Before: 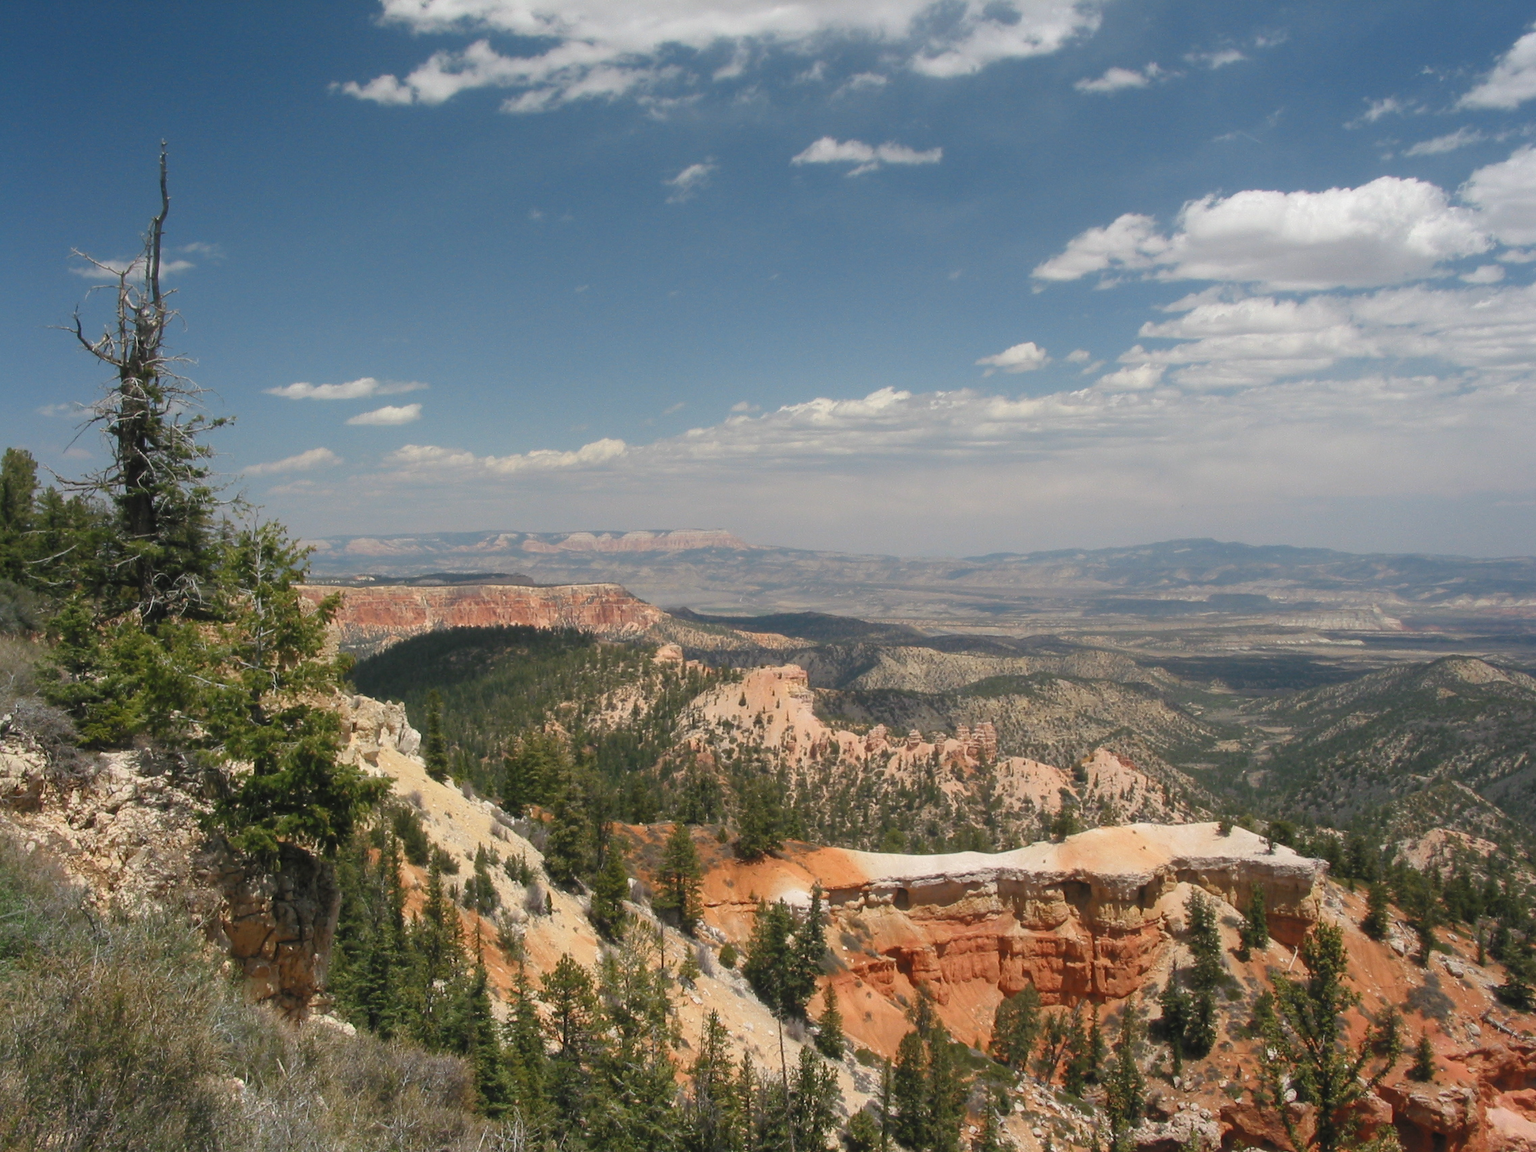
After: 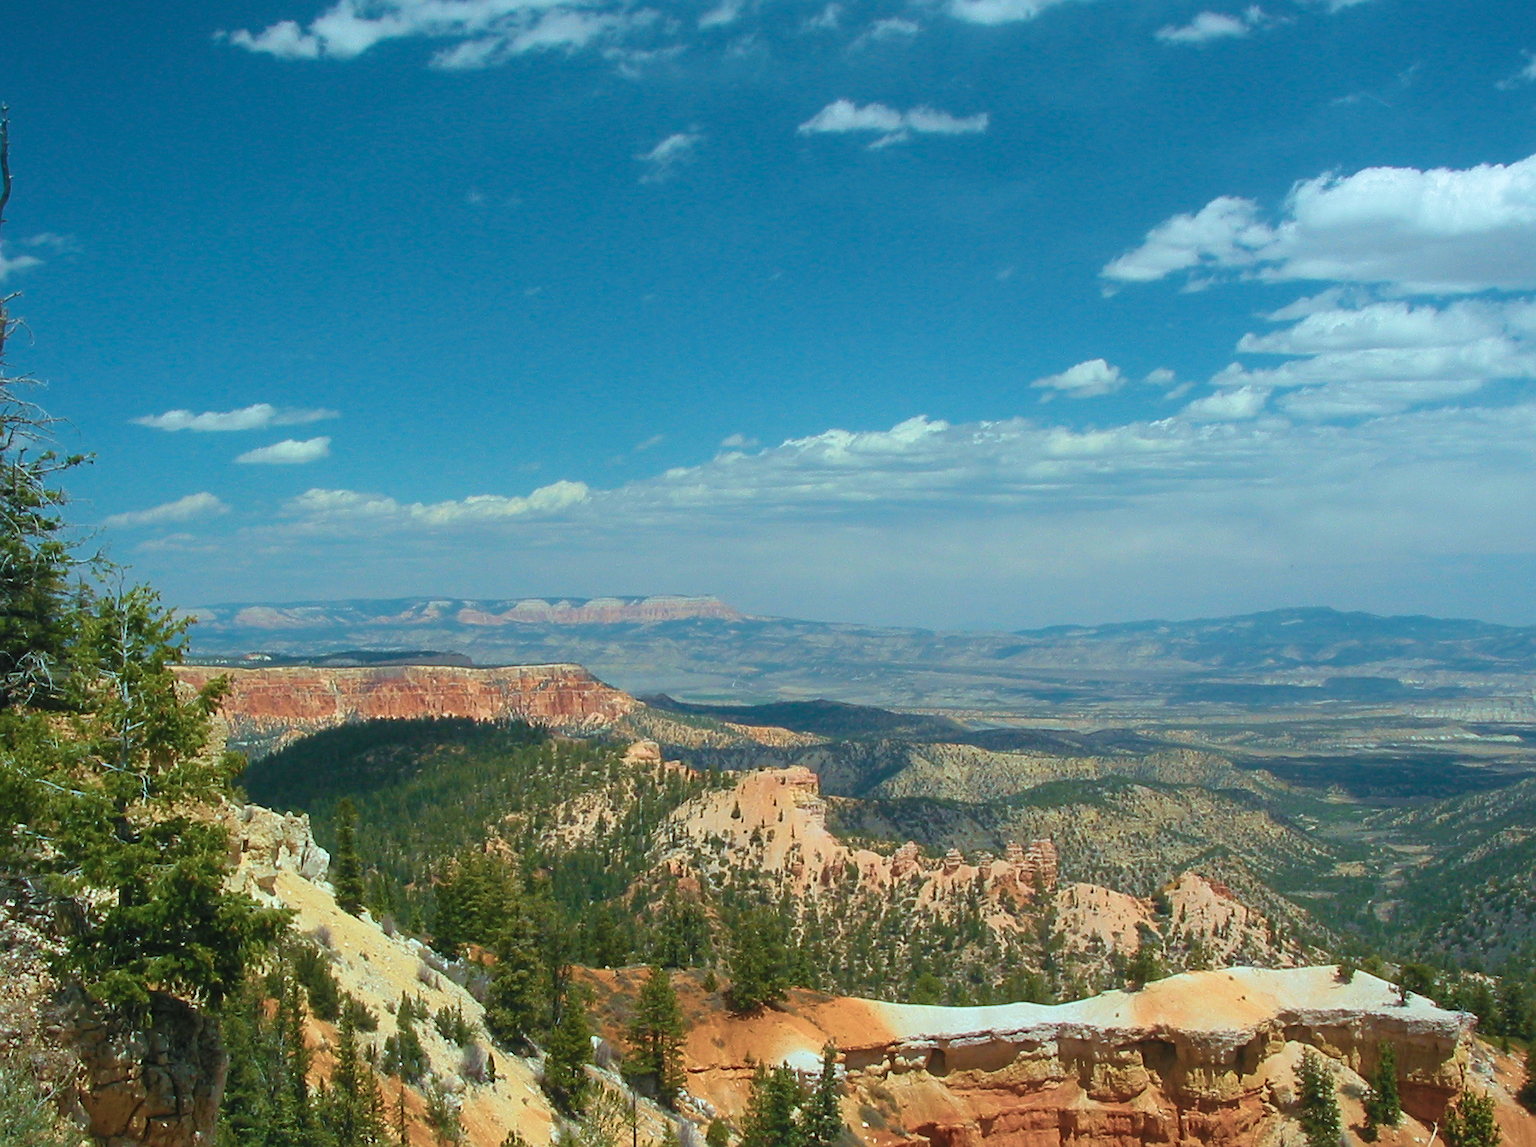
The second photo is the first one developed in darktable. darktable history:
color correction: highlights a* -10, highlights b* -10.1
velvia: strength 73.58%
crop and rotate: left 10.487%, top 5.075%, right 10.348%, bottom 16.063%
sharpen: on, module defaults
